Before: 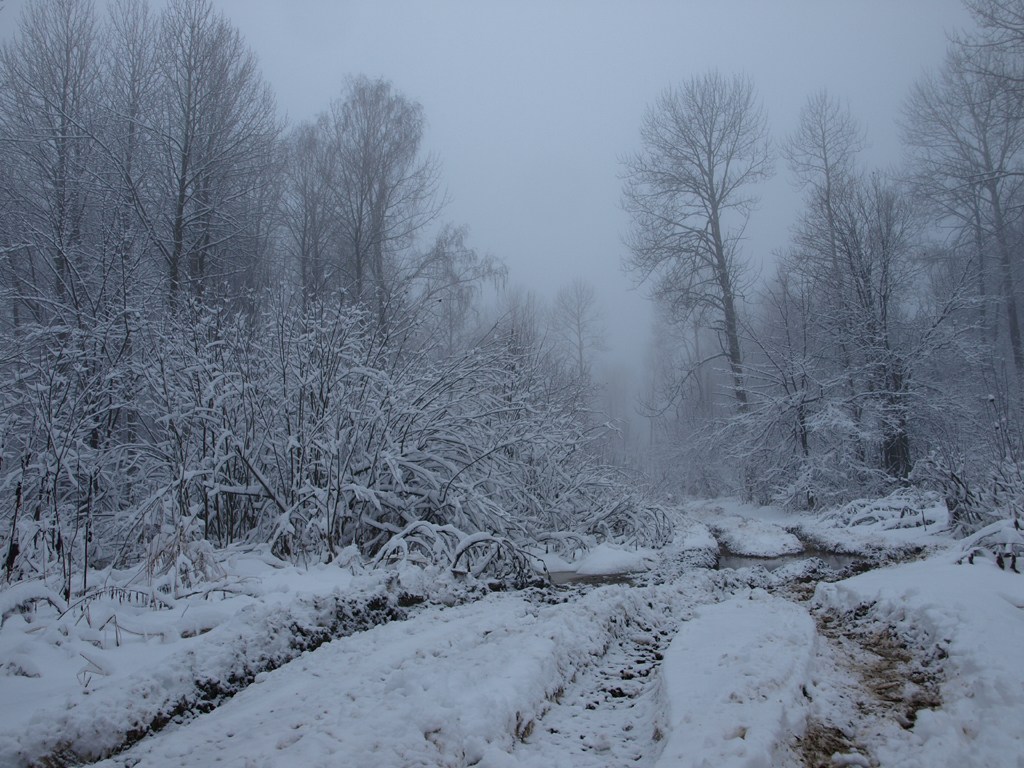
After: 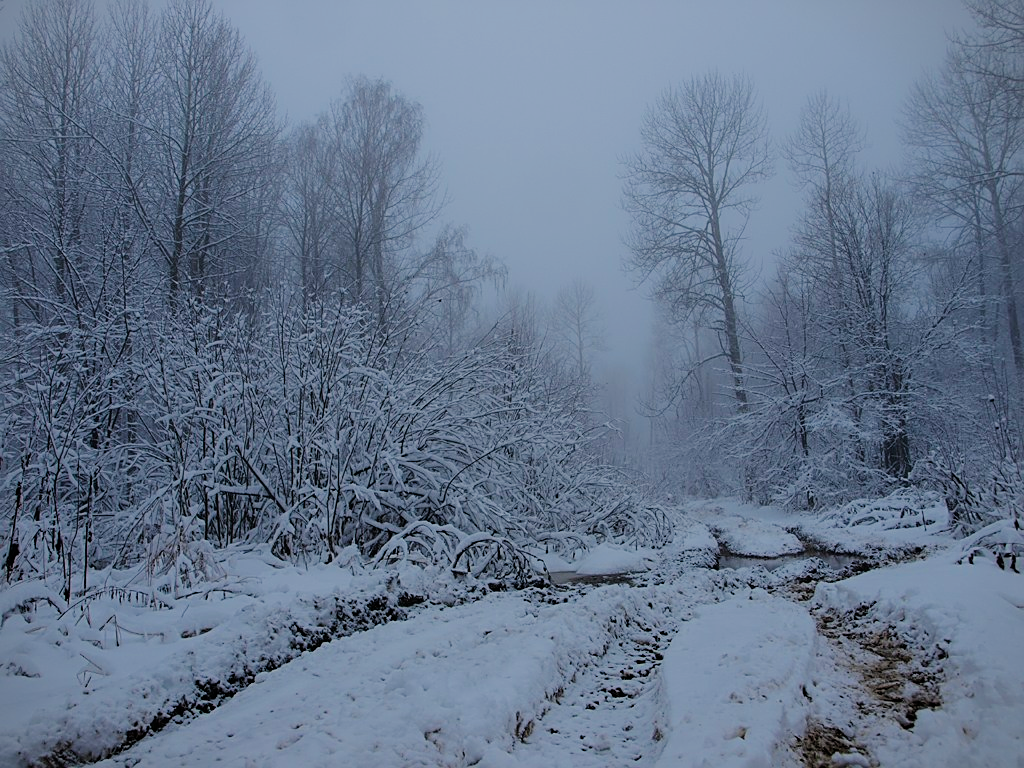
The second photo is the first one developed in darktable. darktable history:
vignetting: fall-off start 97.31%, fall-off radius 78.46%, brightness -0.416, saturation -0.298, width/height ratio 1.106
sharpen: on, module defaults
filmic rgb: black relative exposure -6.93 EV, white relative exposure 5.66 EV, hardness 2.84
exposure: compensate highlight preservation false
color balance rgb: linear chroma grading › global chroma 25.11%, perceptual saturation grading › global saturation 19.483%
